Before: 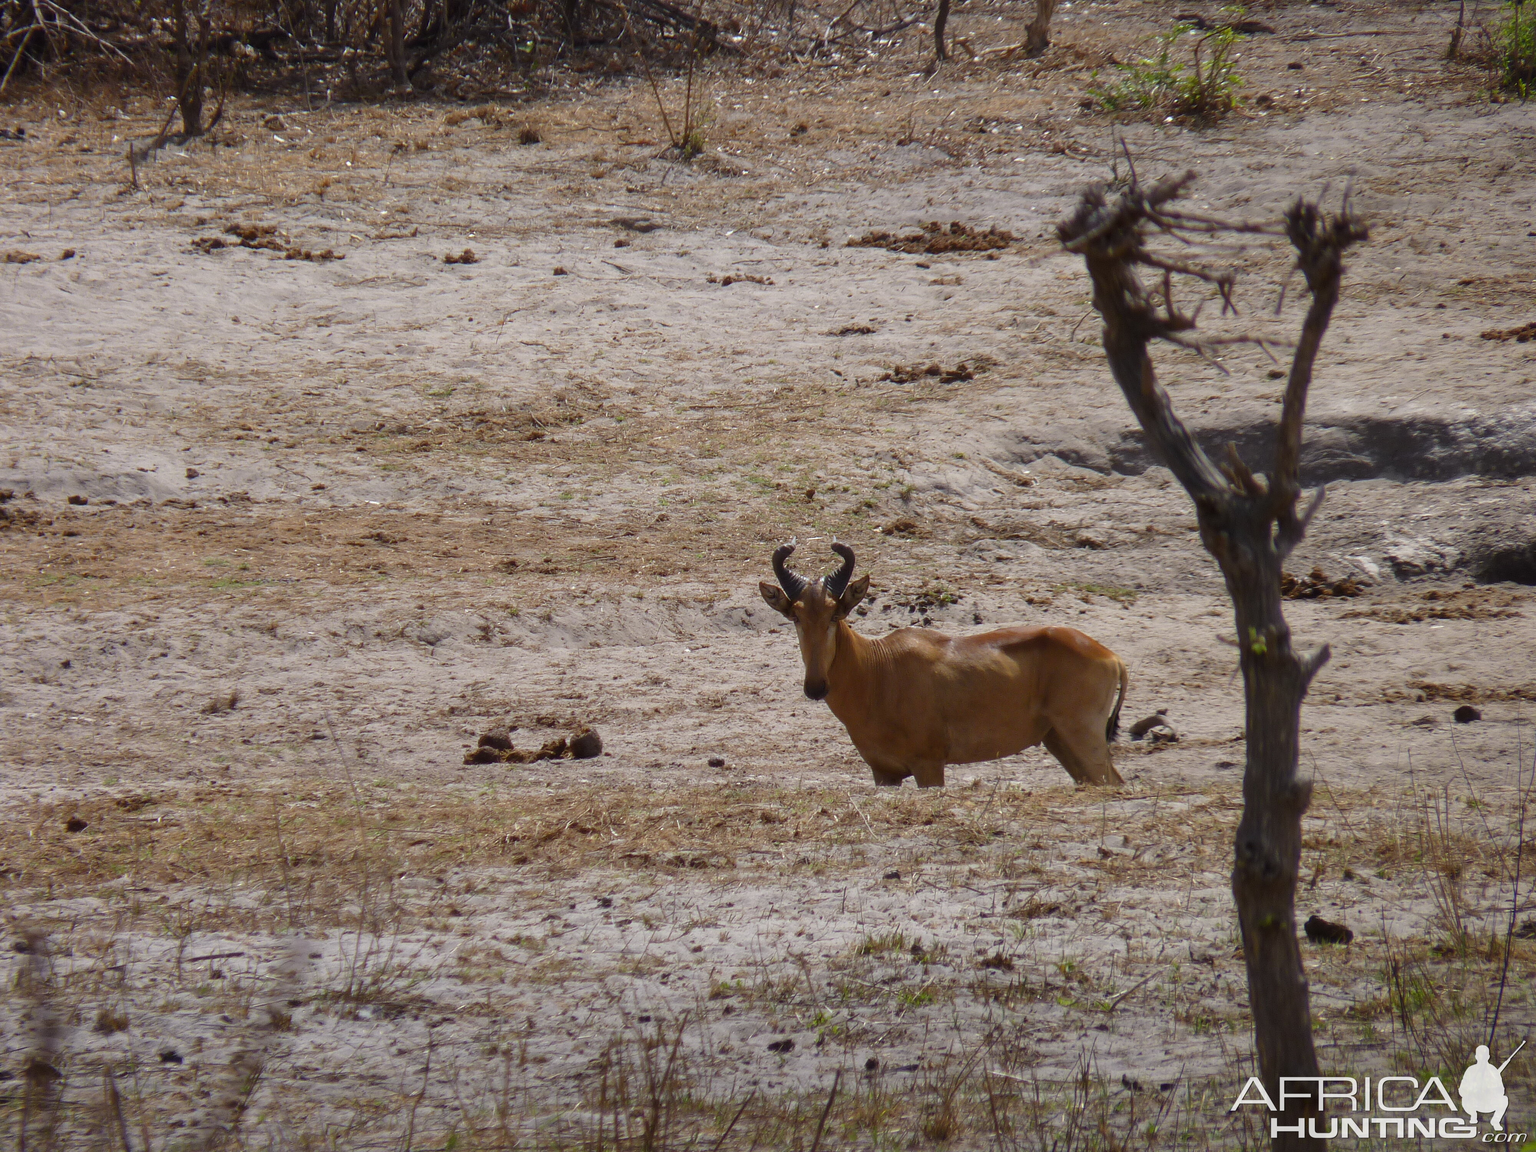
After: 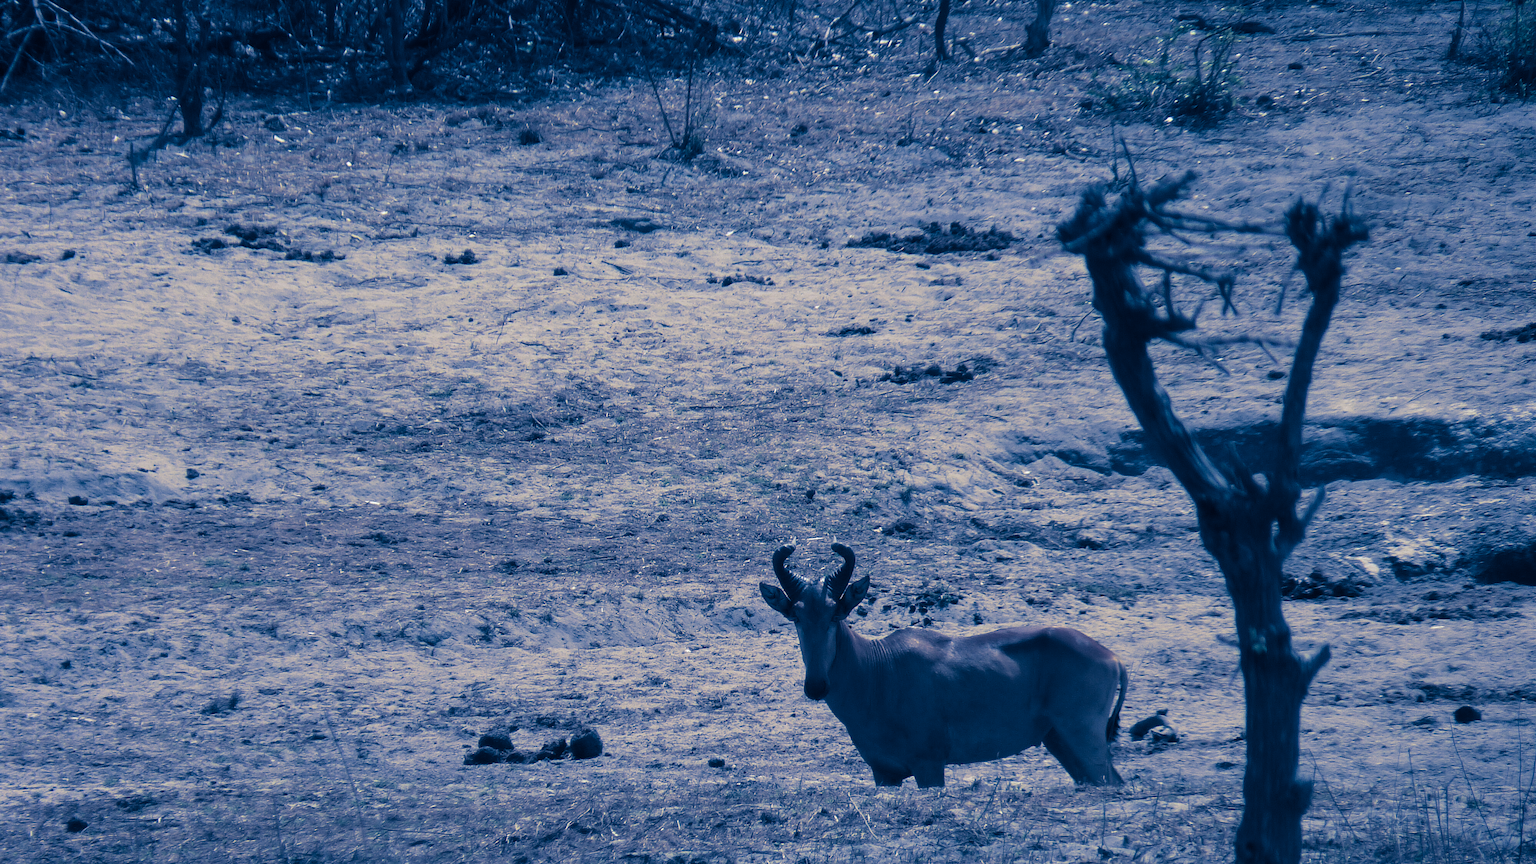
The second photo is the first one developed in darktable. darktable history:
split-toning: shadows › hue 226.8°, shadows › saturation 1, highlights › saturation 0, balance -61.41
crop: bottom 24.967%
